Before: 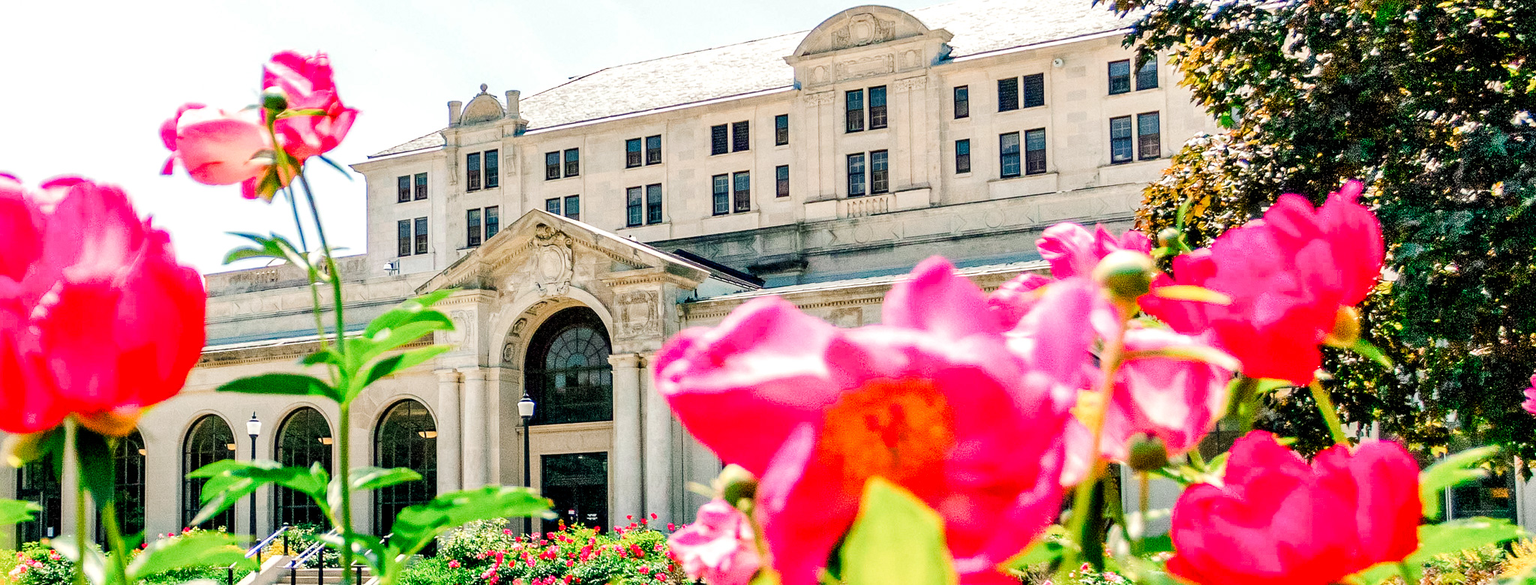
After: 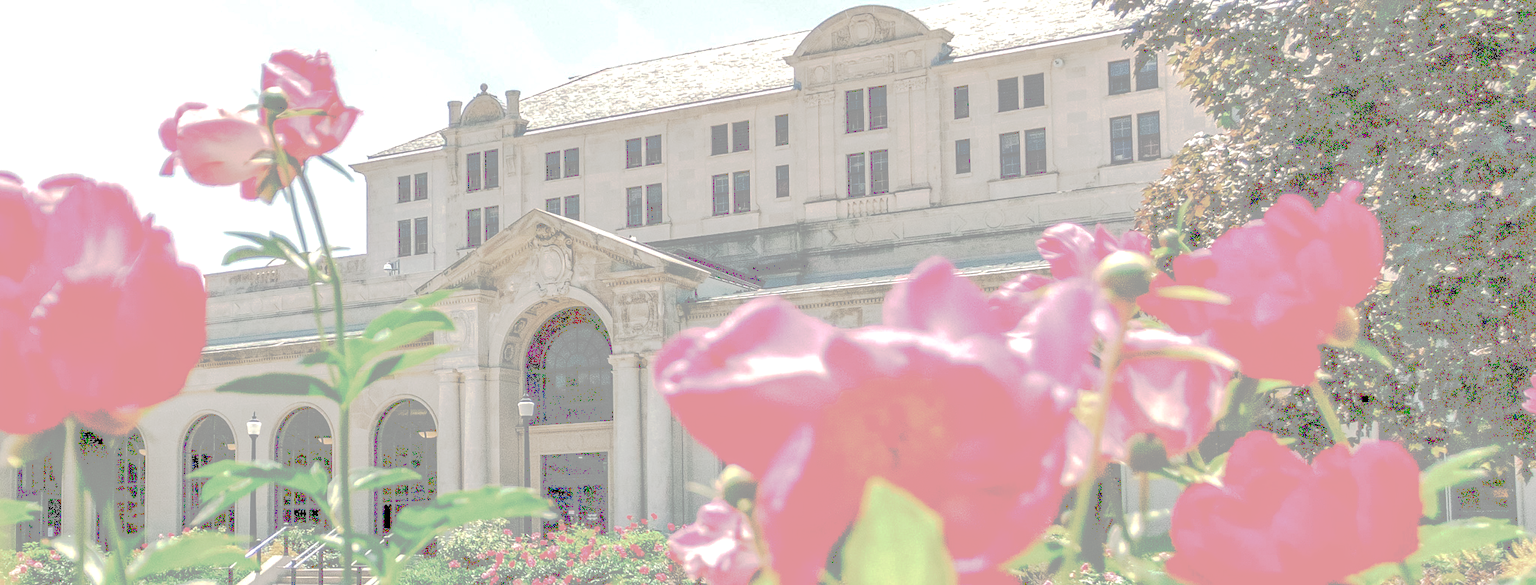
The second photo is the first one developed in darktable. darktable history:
tone curve: curves: ch0 [(0, 0) (0.003, 0.626) (0.011, 0.626) (0.025, 0.63) (0.044, 0.631) (0.069, 0.632) (0.1, 0.636) (0.136, 0.637) (0.177, 0.641) (0.224, 0.642) (0.277, 0.646) (0.335, 0.649) (0.399, 0.661) (0.468, 0.679) (0.543, 0.702) (0.623, 0.732) (0.709, 0.769) (0.801, 0.804) (0.898, 0.847) (1, 1)], preserve colors none
local contrast: on, module defaults
